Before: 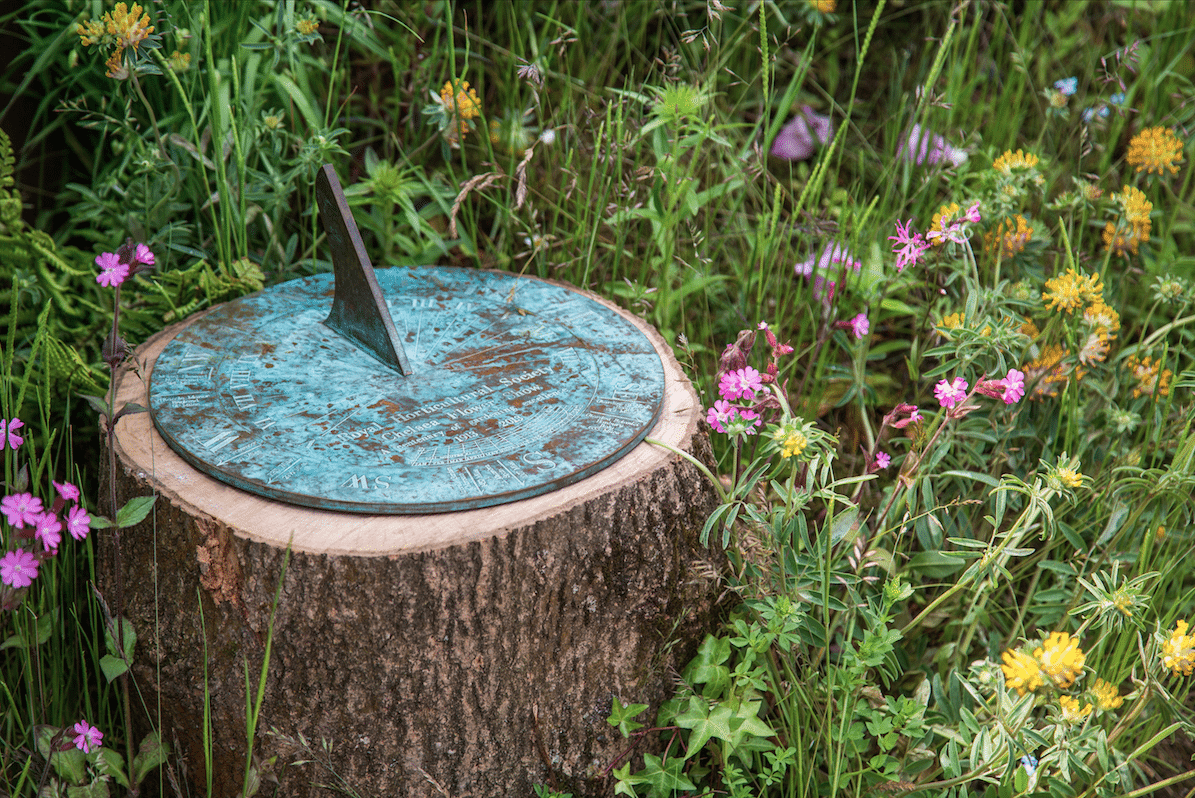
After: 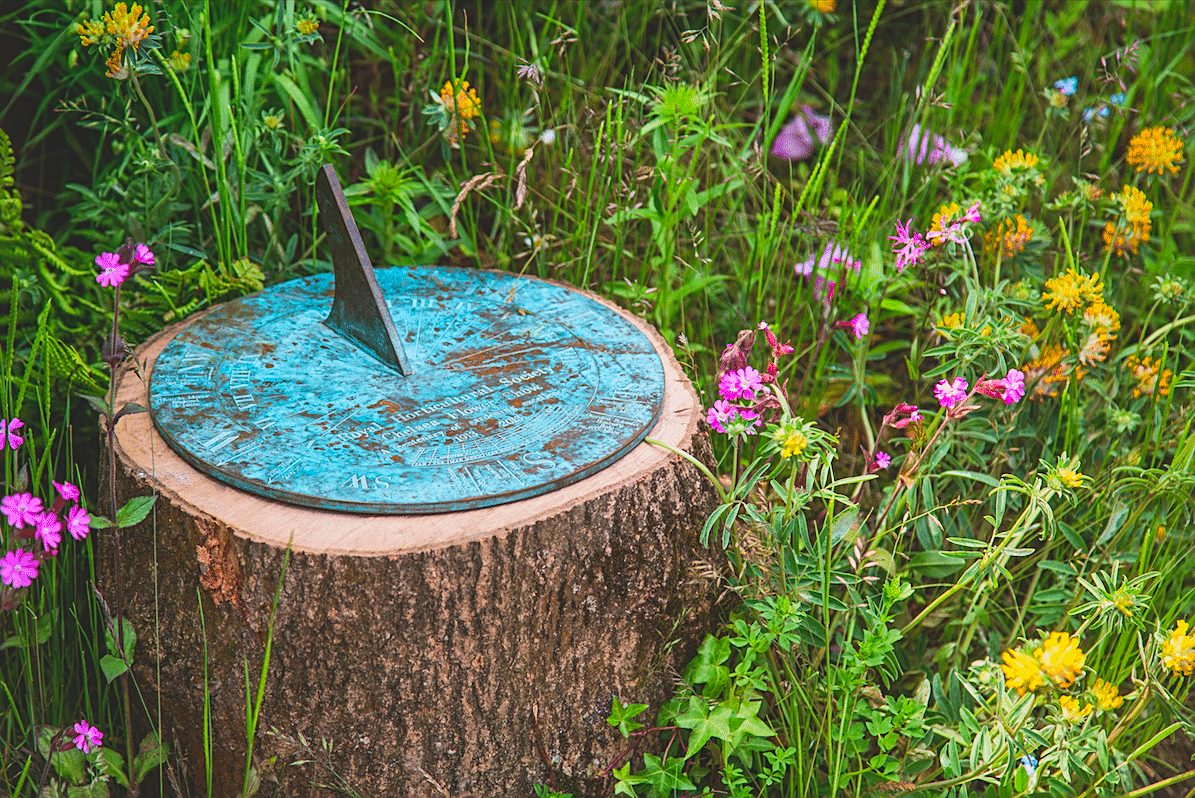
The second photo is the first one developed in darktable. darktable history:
contrast brightness saturation: contrast 0.2, brightness 0.2, saturation 0.8
shadows and highlights: shadows 20.91, highlights -35.45, soften with gaussian
sharpen: on, module defaults
exposure: black level correction -0.015, exposure -0.5 EV, compensate highlight preservation false
